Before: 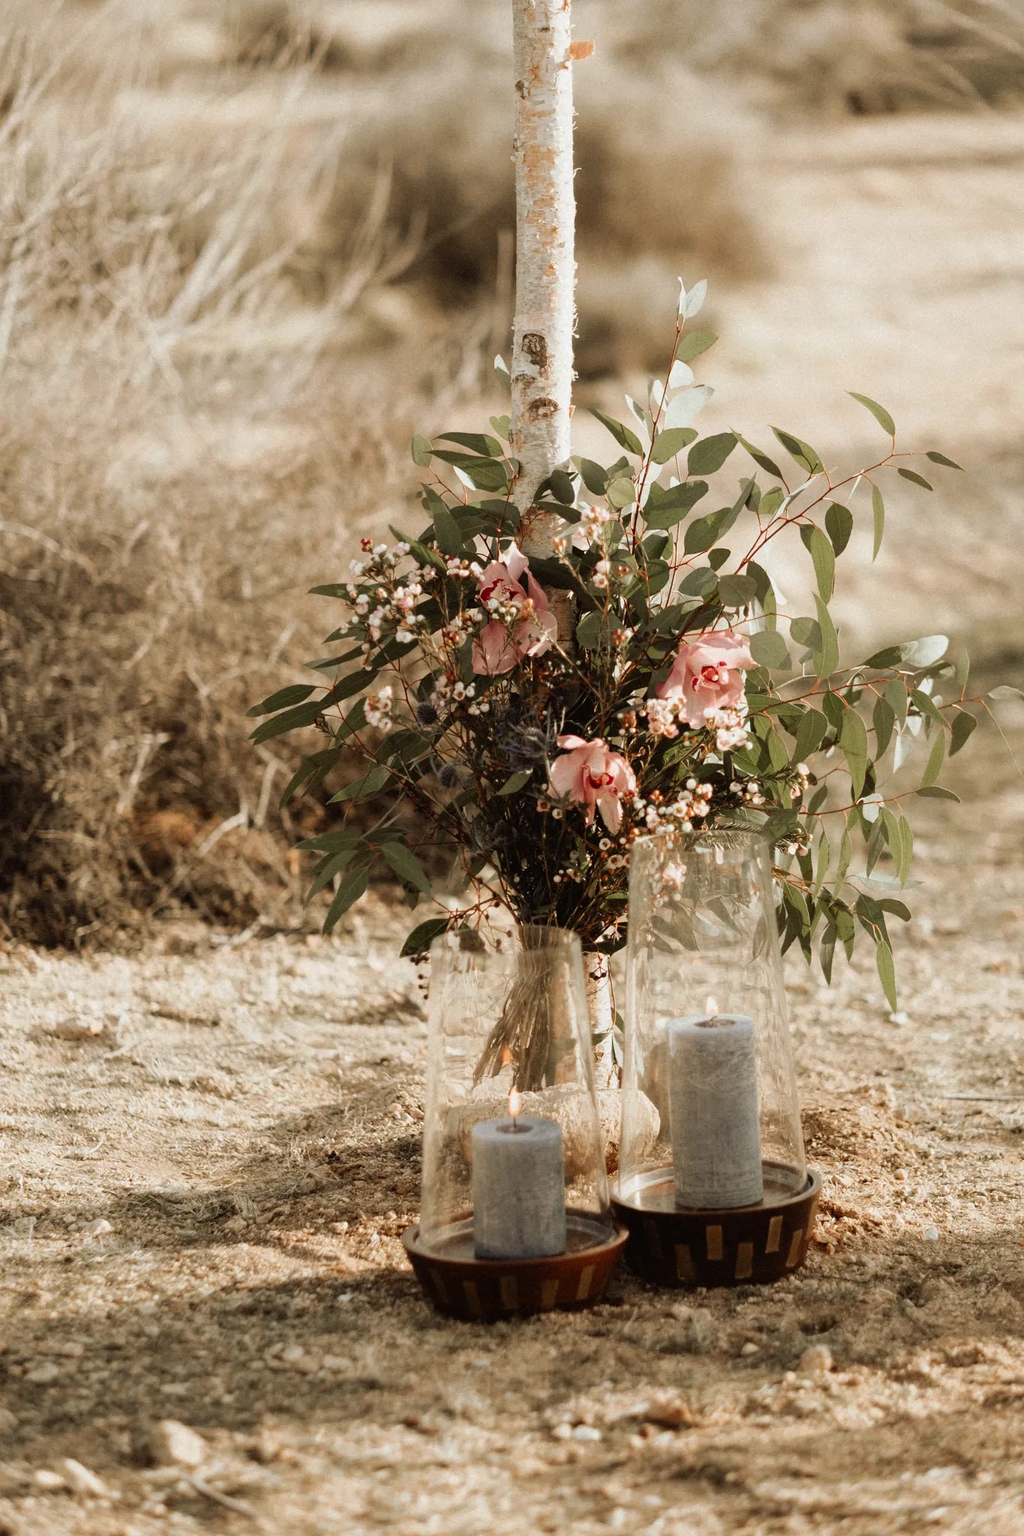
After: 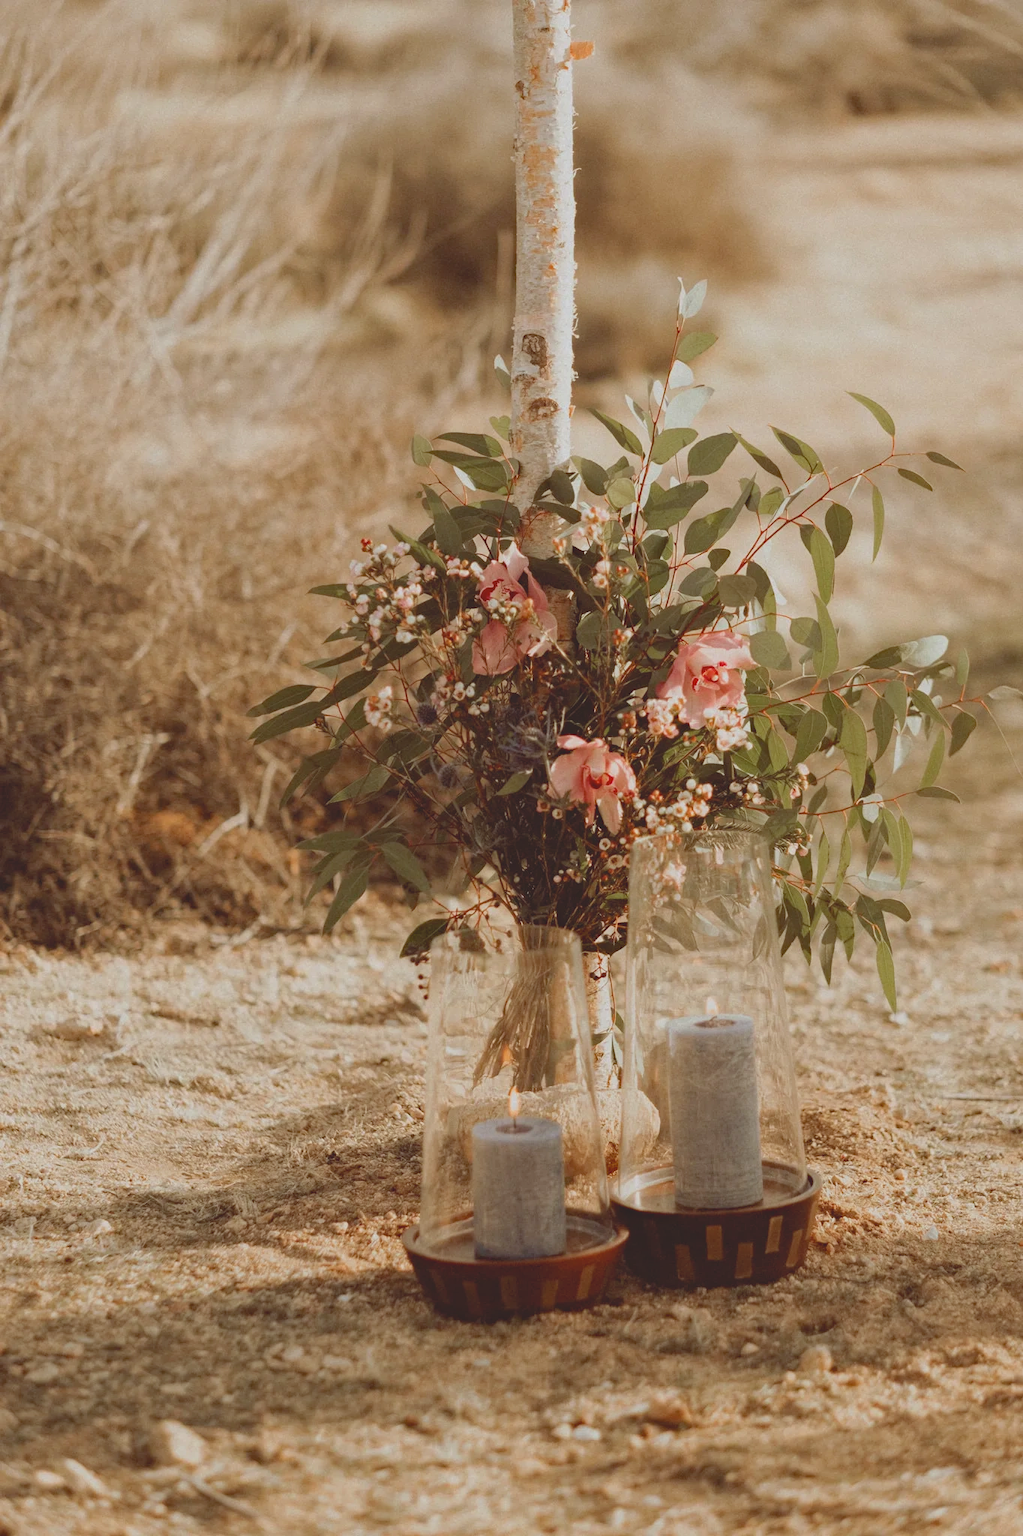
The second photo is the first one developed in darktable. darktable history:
haze removal: compatibility mode true, adaptive false
contrast brightness saturation: contrast -0.28
color balance: mode lift, gamma, gain (sRGB), lift [1, 1.049, 1, 1]
